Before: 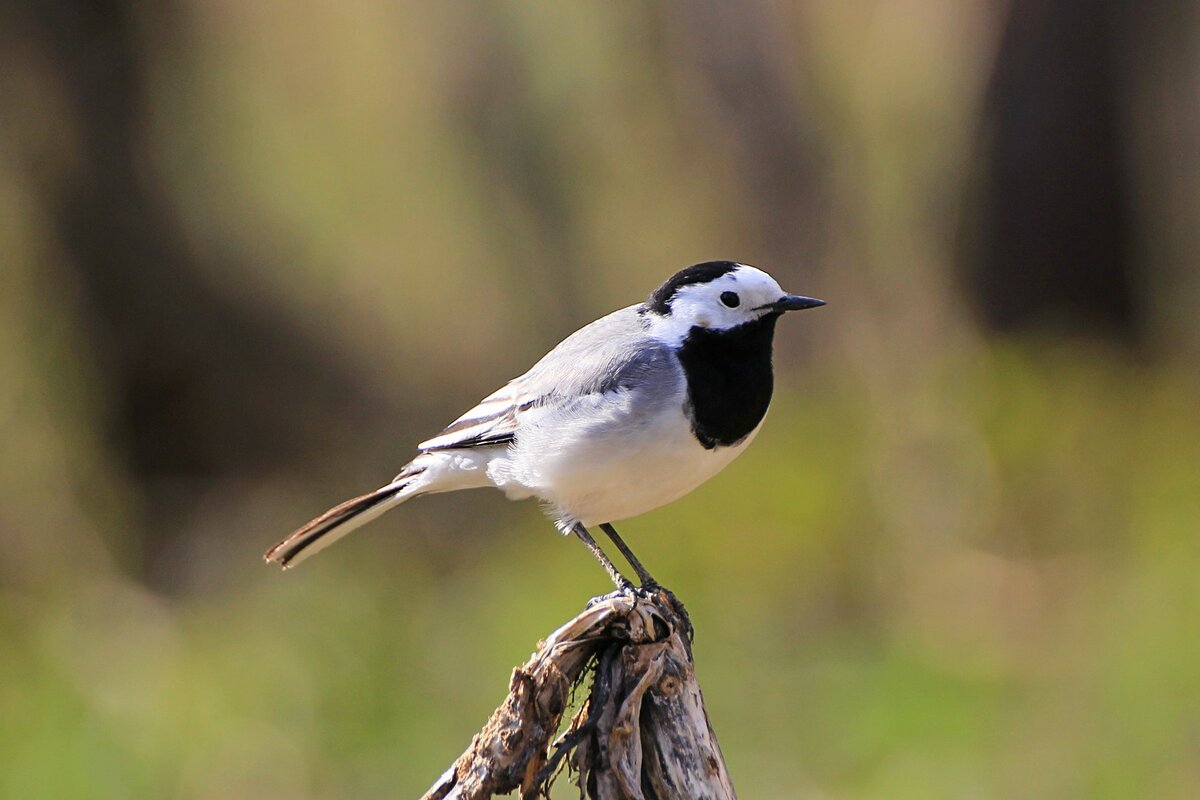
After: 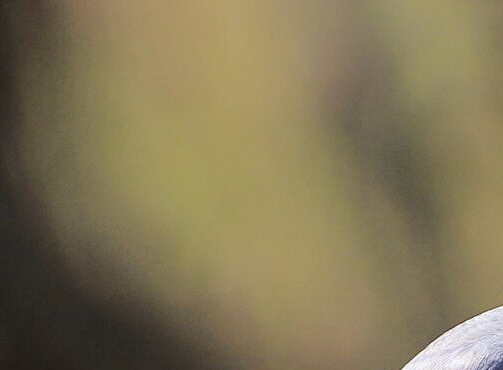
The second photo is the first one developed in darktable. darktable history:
local contrast: on, module defaults
crop and rotate: left 10.817%, top 0.062%, right 47.194%, bottom 53.626%
tone curve: curves: ch0 [(0, 0.026) (0.175, 0.178) (0.463, 0.502) (0.796, 0.764) (1, 0.961)]; ch1 [(0, 0) (0.437, 0.398) (0.469, 0.472) (0.505, 0.504) (0.553, 0.552) (1, 1)]; ch2 [(0, 0) (0.505, 0.495) (0.579, 0.579) (1, 1)], color space Lab, independent channels, preserve colors none
